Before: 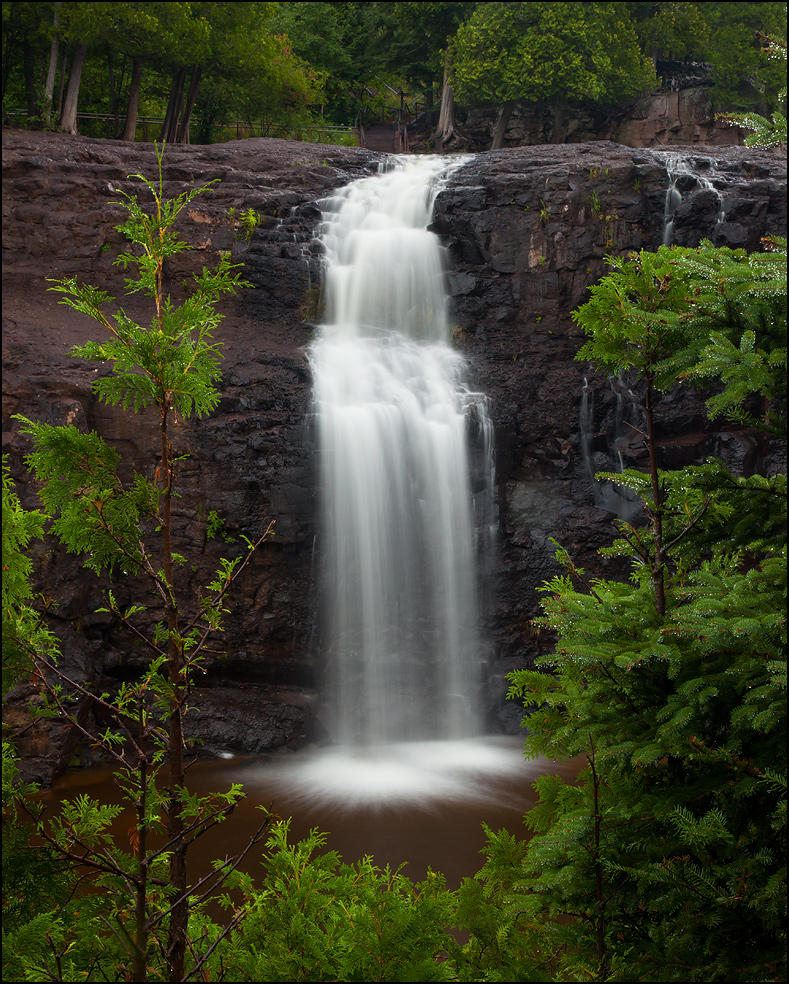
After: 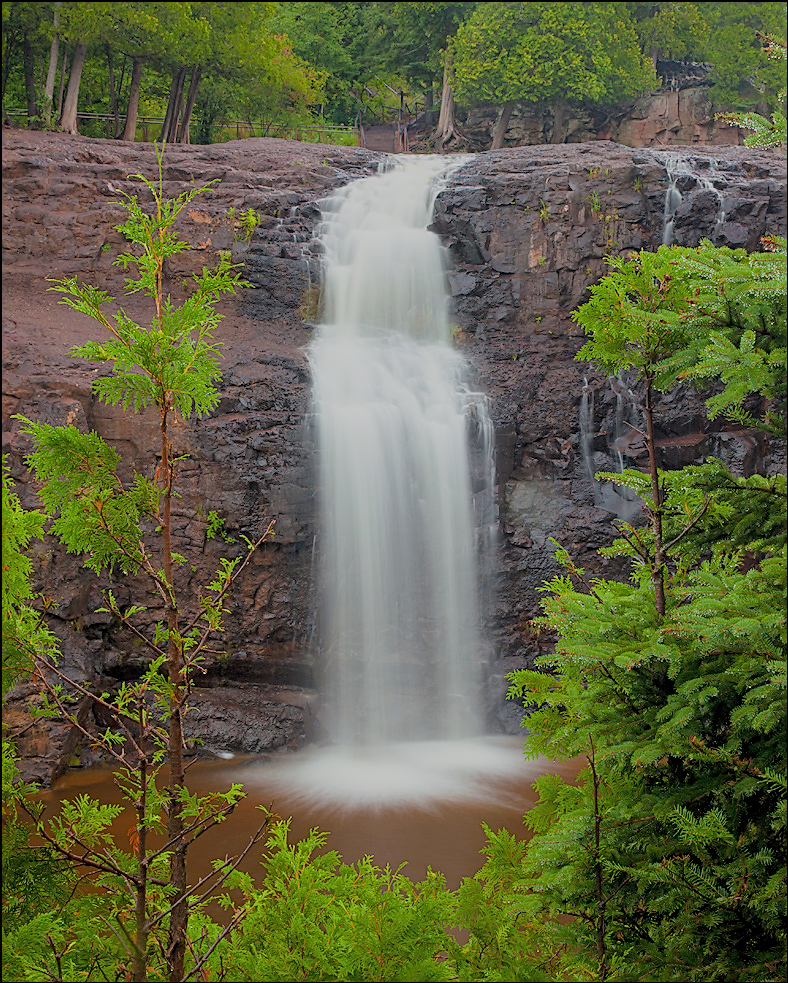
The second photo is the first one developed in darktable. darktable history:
filmic rgb: black relative exposure -8.01 EV, white relative exposure 8 EV, target black luminance 0%, hardness 2.48, latitude 75.96%, contrast 0.561, shadows ↔ highlights balance 0.01%, add noise in highlights 0.002, color science v3 (2019), use custom middle-gray values true, contrast in highlights soft
sharpen: on, module defaults
exposure: black level correction 0, exposure 1.493 EV, compensate highlight preservation false
